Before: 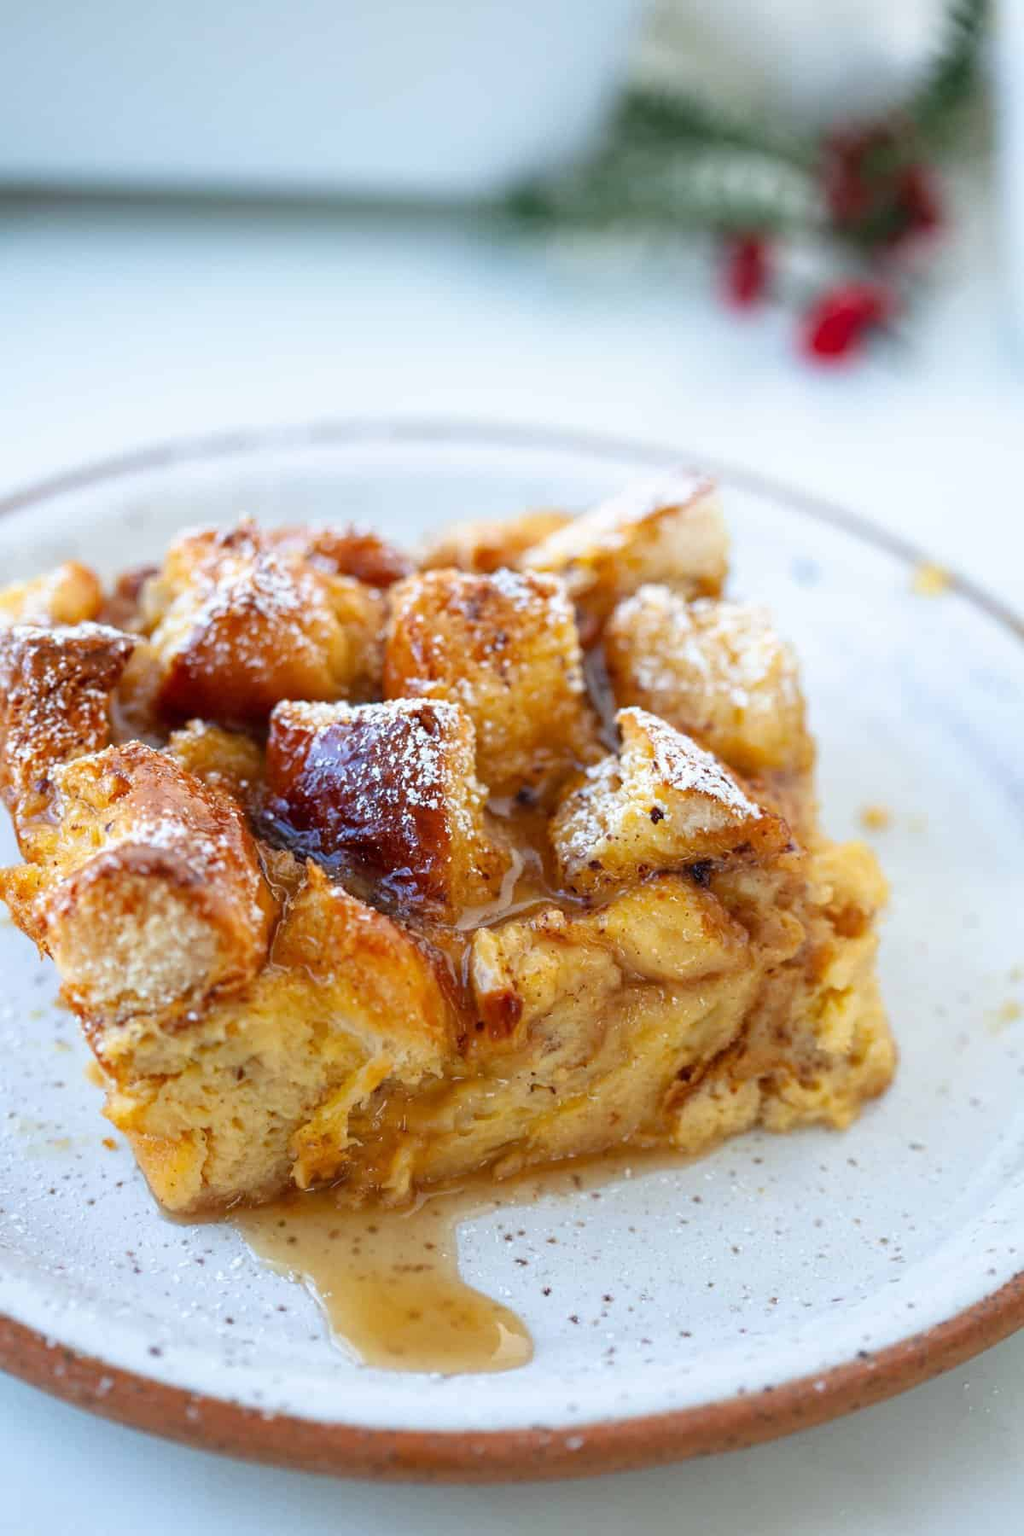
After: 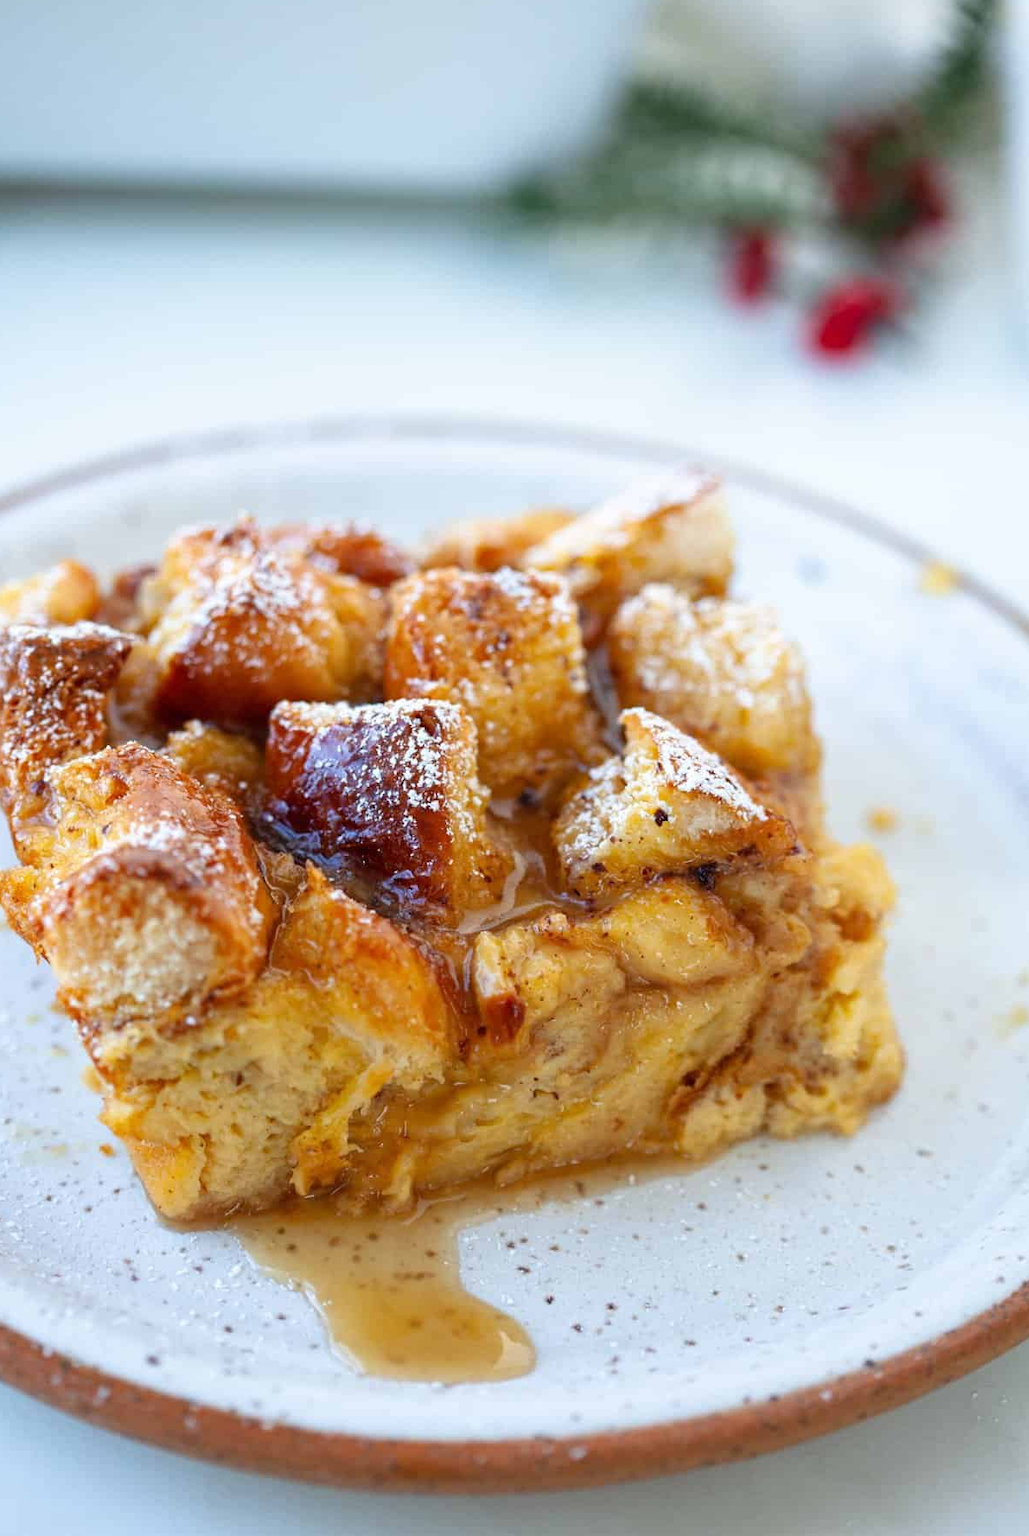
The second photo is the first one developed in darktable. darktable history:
crop: left 0.489%, top 0.589%, right 0.207%, bottom 0.646%
